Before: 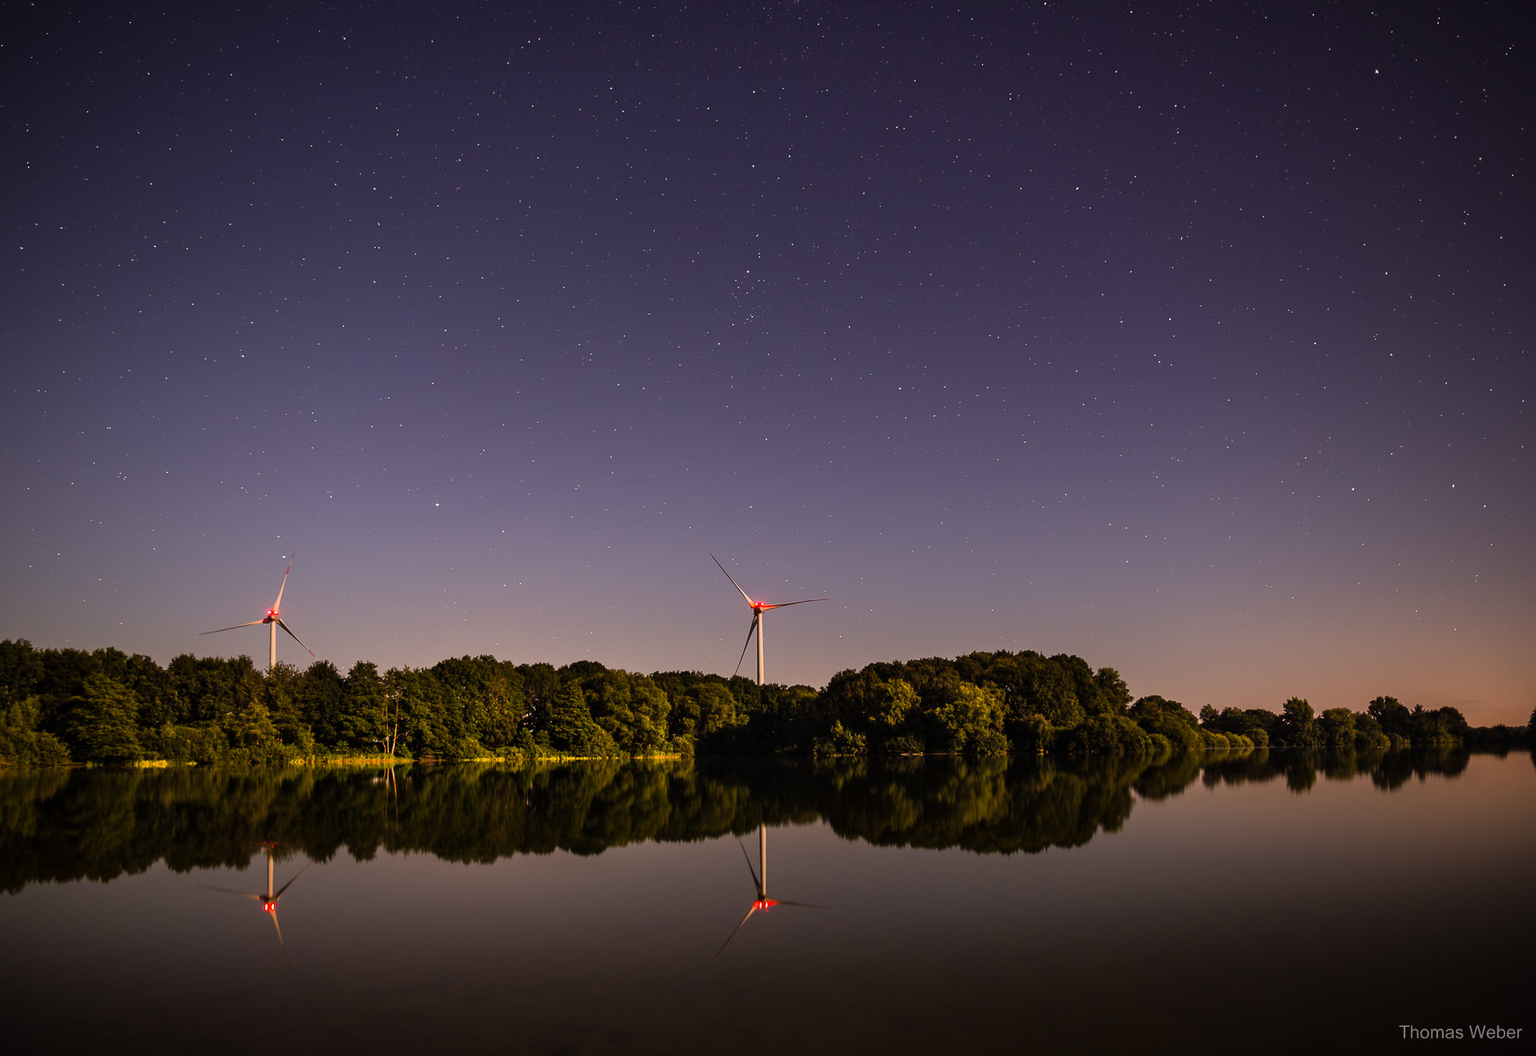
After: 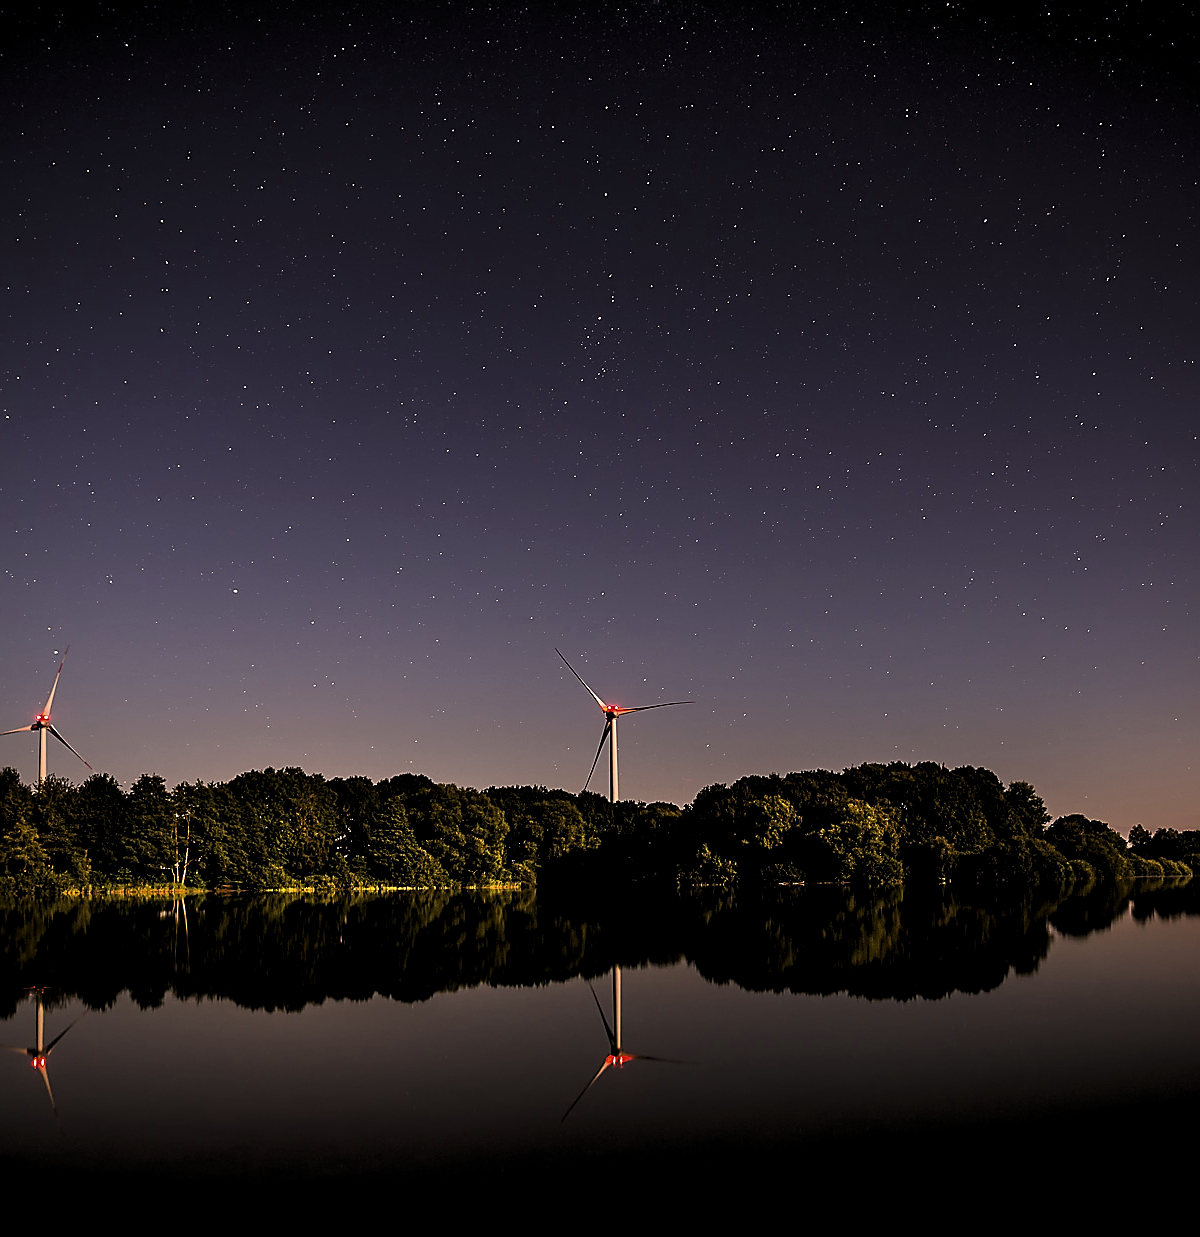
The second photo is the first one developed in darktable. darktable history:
sharpen: radius 1.426, amount 1.243, threshold 0.782
crop: left 15.424%, right 17.895%
levels: black 0.107%, levels [0.116, 0.574, 1]
